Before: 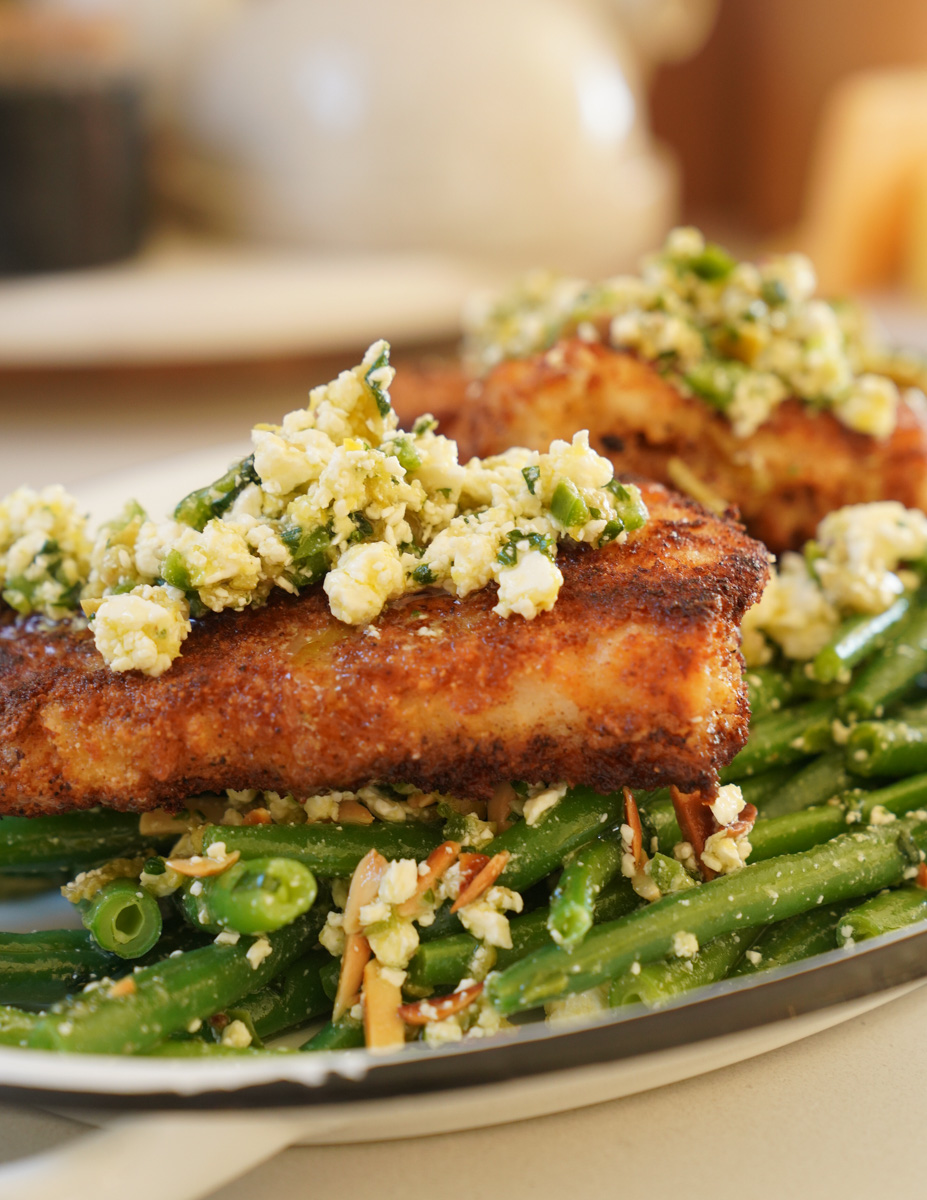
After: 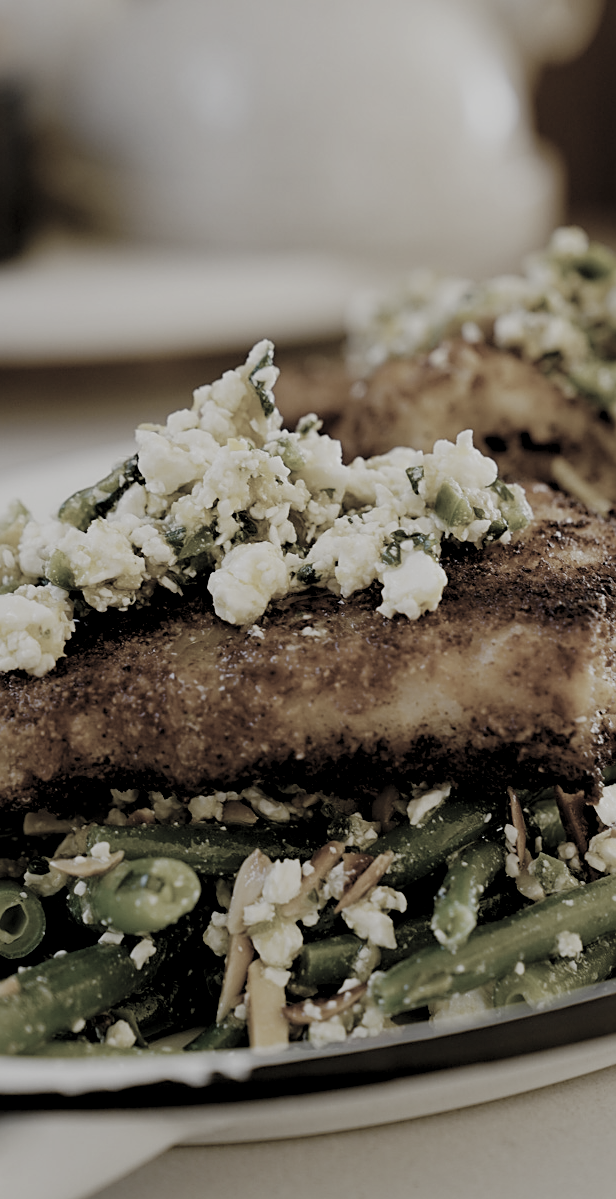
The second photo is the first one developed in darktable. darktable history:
filmic rgb: black relative exposure -7.65 EV, white relative exposure 4.56 EV, hardness 3.61, preserve chrominance no, color science v3 (2019), use custom middle-gray values true
haze removal: compatibility mode true, adaptive false
exposure: black level correction 0.001, compensate highlight preservation false
color balance rgb: perceptual saturation grading › global saturation 35.056%, perceptual saturation grading › highlights -29.951%, perceptual saturation grading › shadows 35.378%
crop and rotate: left 12.645%, right 20.85%
sharpen: on, module defaults
levels: levels [0.116, 0.574, 1]
color correction: highlights b* 0.054, saturation 0.287
